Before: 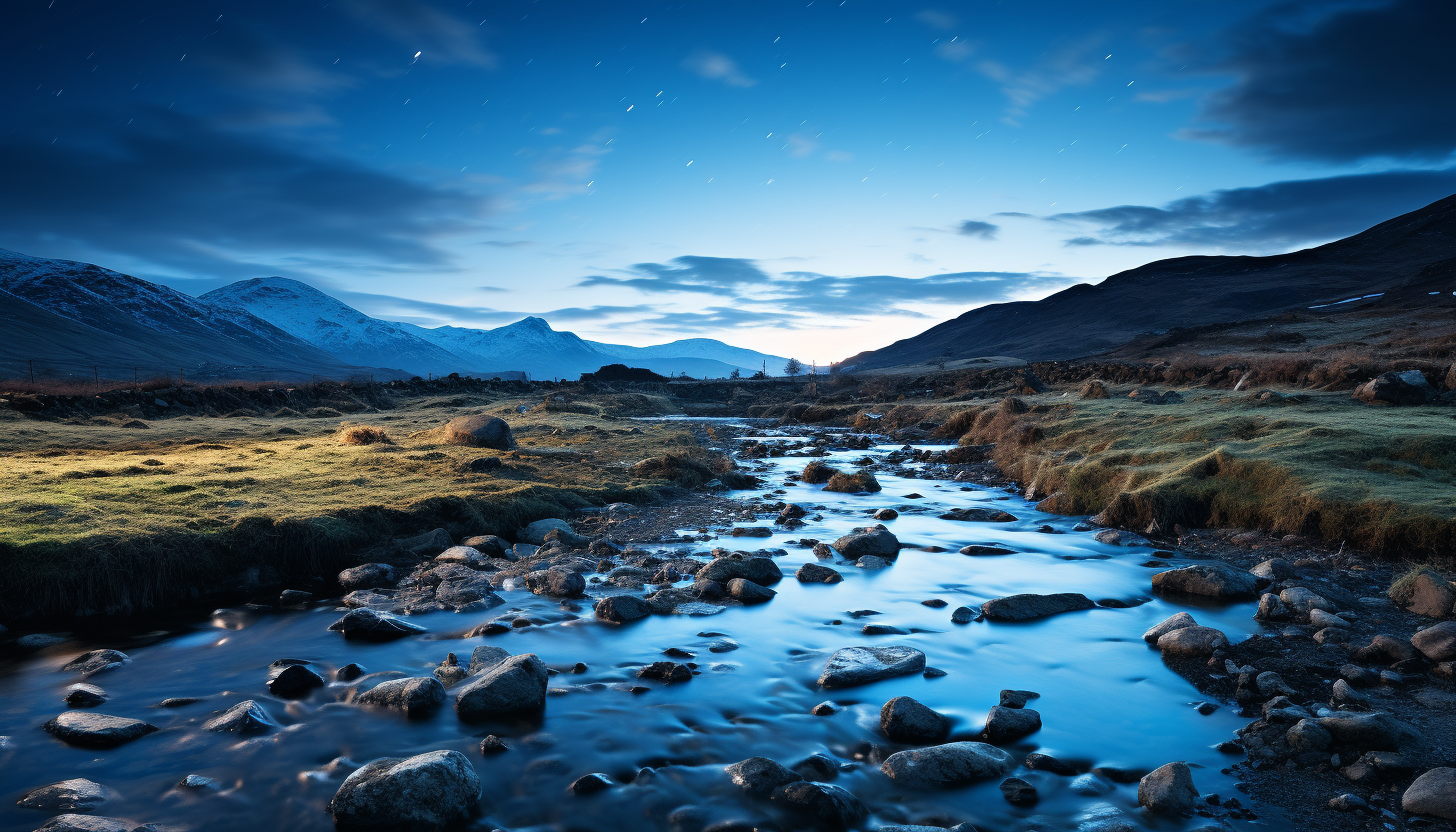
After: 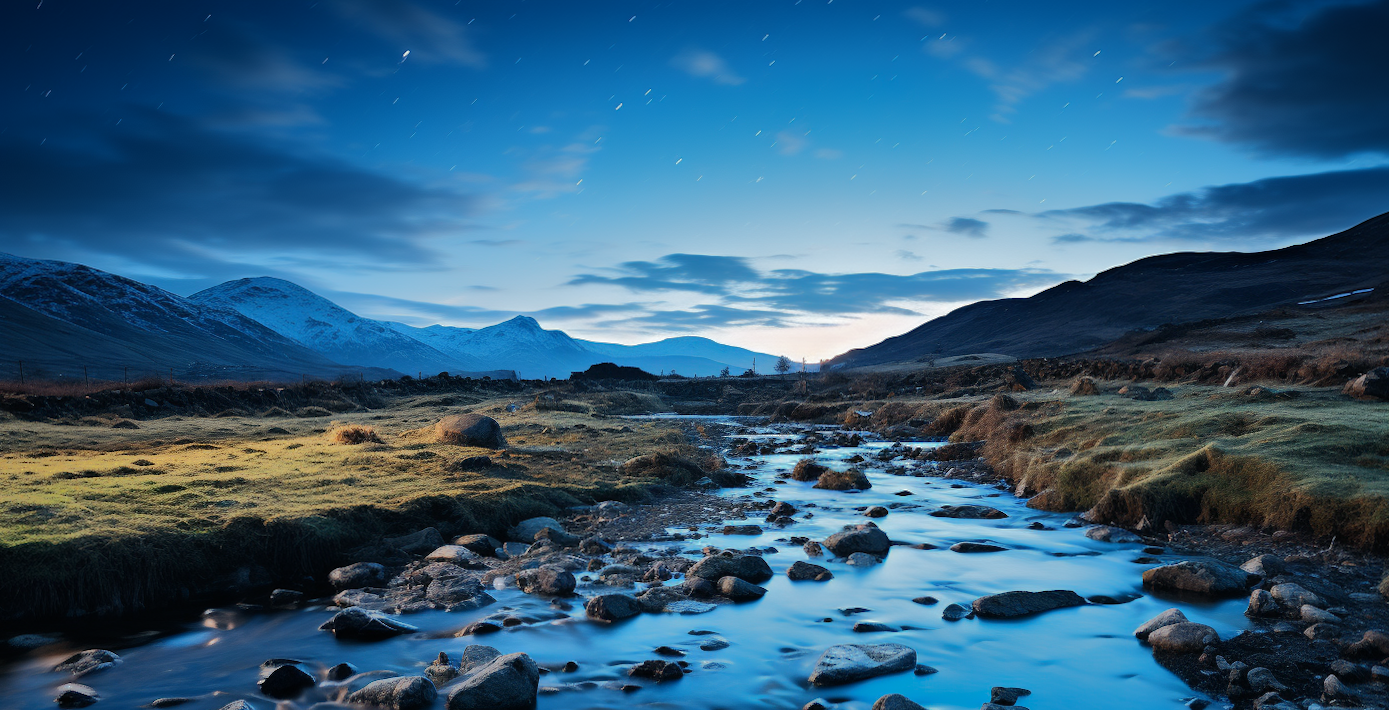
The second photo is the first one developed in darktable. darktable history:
crop and rotate: angle 0.216°, left 0.4%, right 3.523%, bottom 14.082%
shadows and highlights: shadows -18.76, highlights -73.64
